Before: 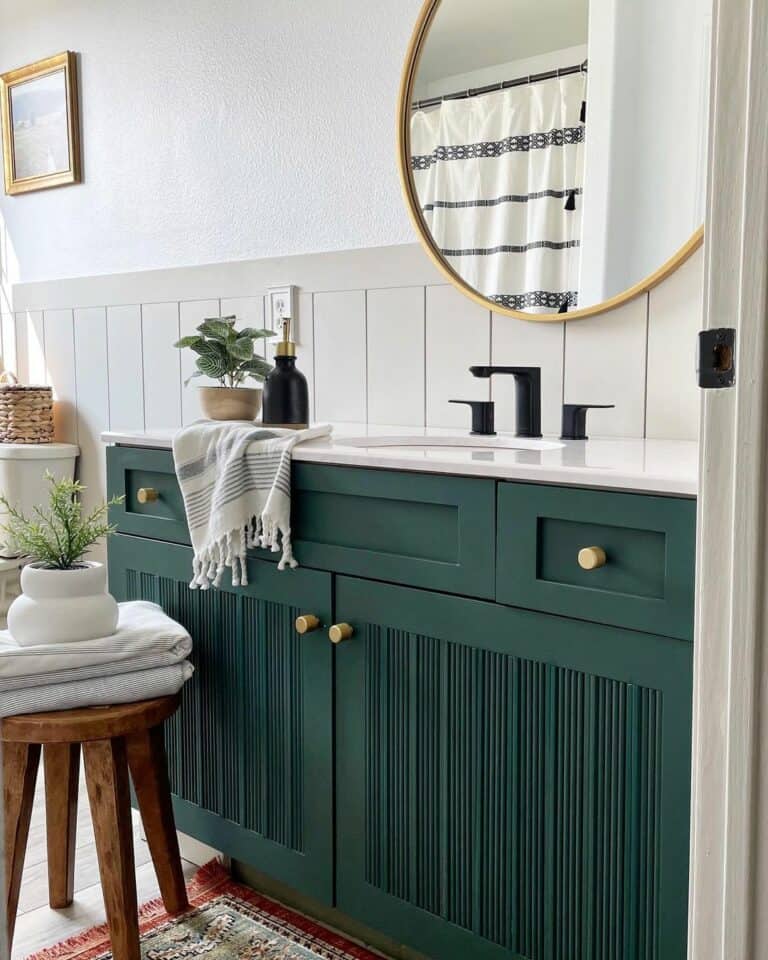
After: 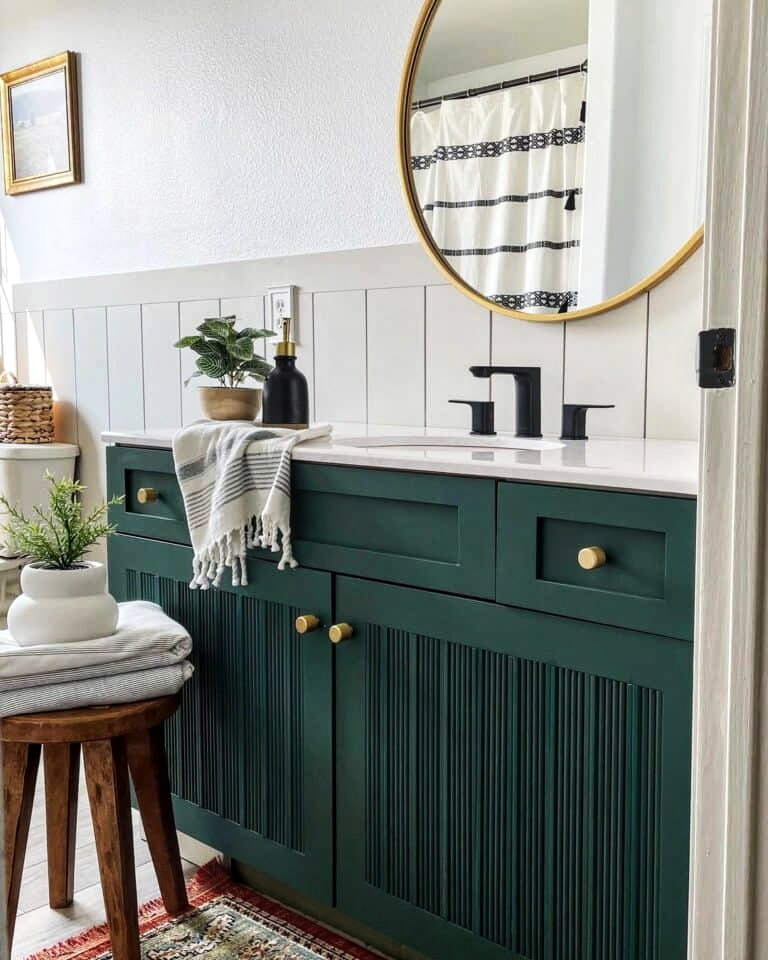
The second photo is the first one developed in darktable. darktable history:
local contrast: on, module defaults
tone curve: curves: ch0 [(0, 0) (0.003, 0.003) (0.011, 0.012) (0.025, 0.024) (0.044, 0.039) (0.069, 0.052) (0.1, 0.072) (0.136, 0.097) (0.177, 0.128) (0.224, 0.168) (0.277, 0.217) (0.335, 0.276) (0.399, 0.345) (0.468, 0.429) (0.543, 0.524) (0.623, 0.628) (0.709, 0.732) (0.801, 0.829) (0.898, 0.919) (1, 1)], preserve colors none
